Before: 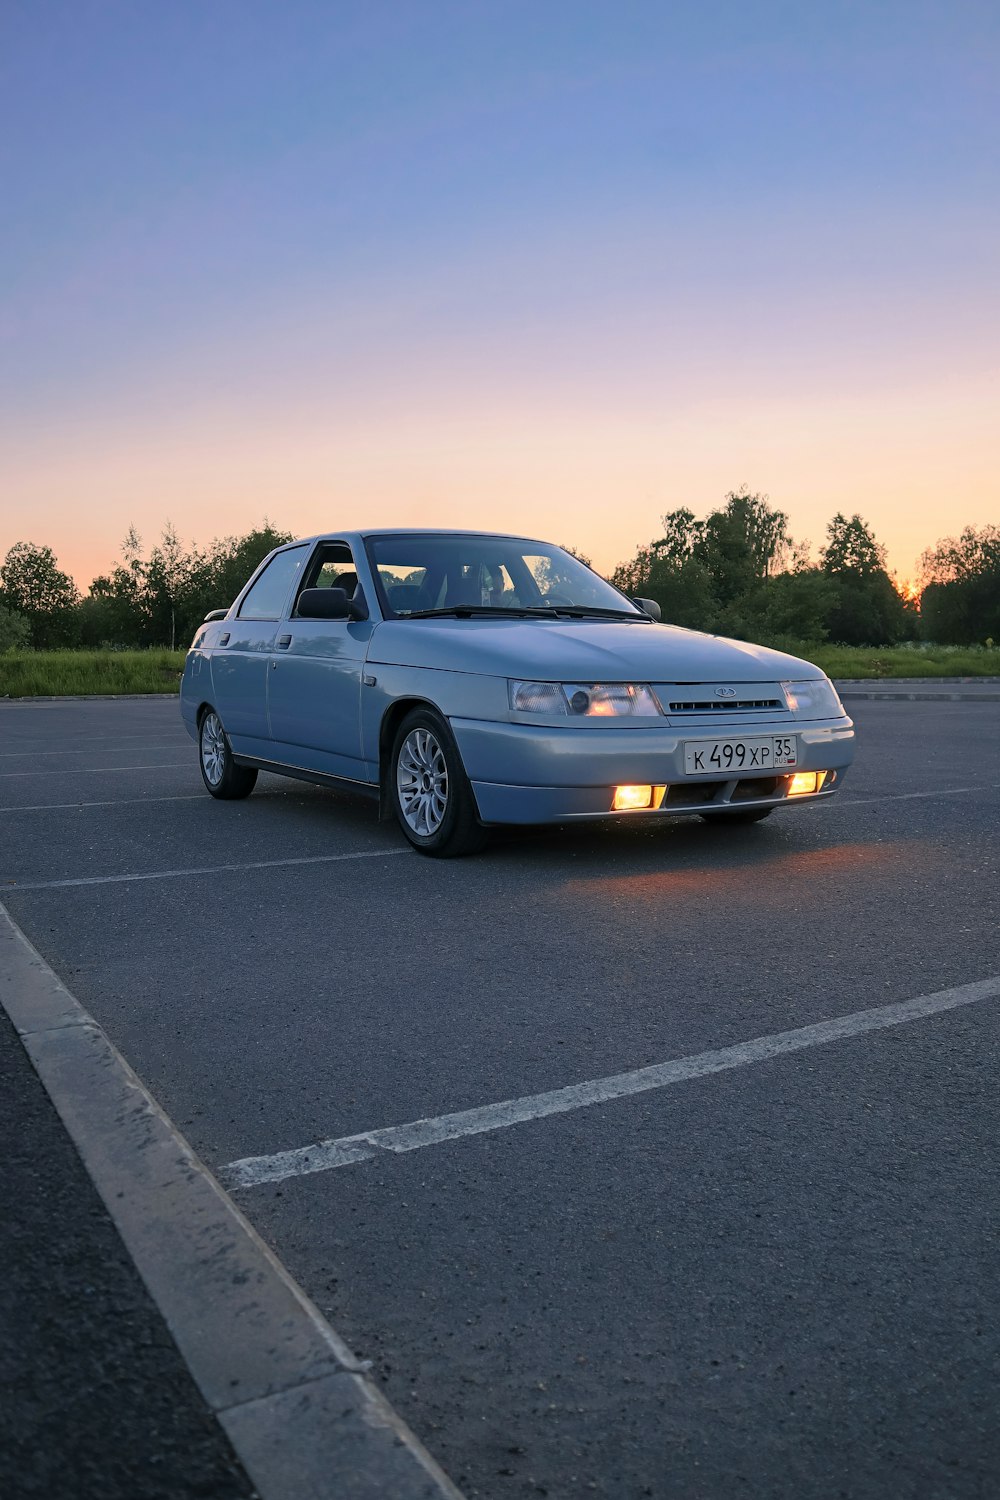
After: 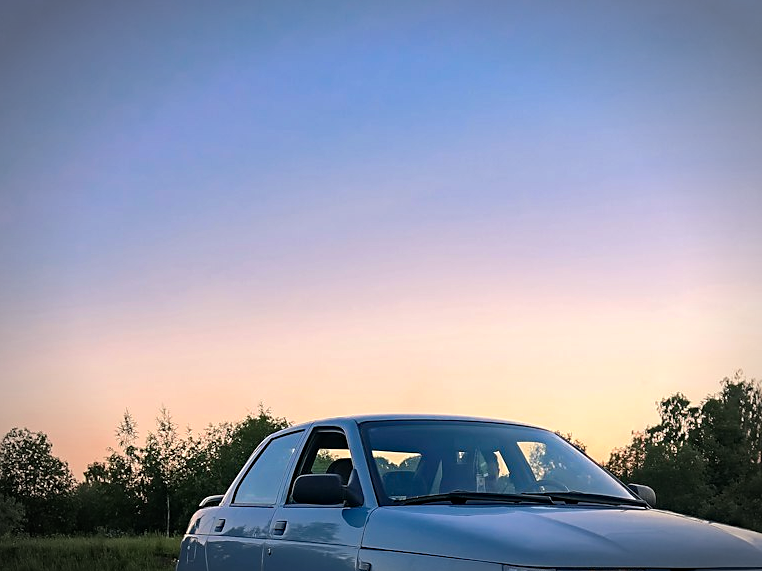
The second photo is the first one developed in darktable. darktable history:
sharpen: radius 1.864, amount 0.398, threshold 1.271
vignetting: automatic ratio true
color balance: contrast 8.5%, output saturation 105%
crop: left 0.579%, top 7.627%, right 23.167%, bottom 54.275%
haze removal: compatibility mode true, adaptive false
